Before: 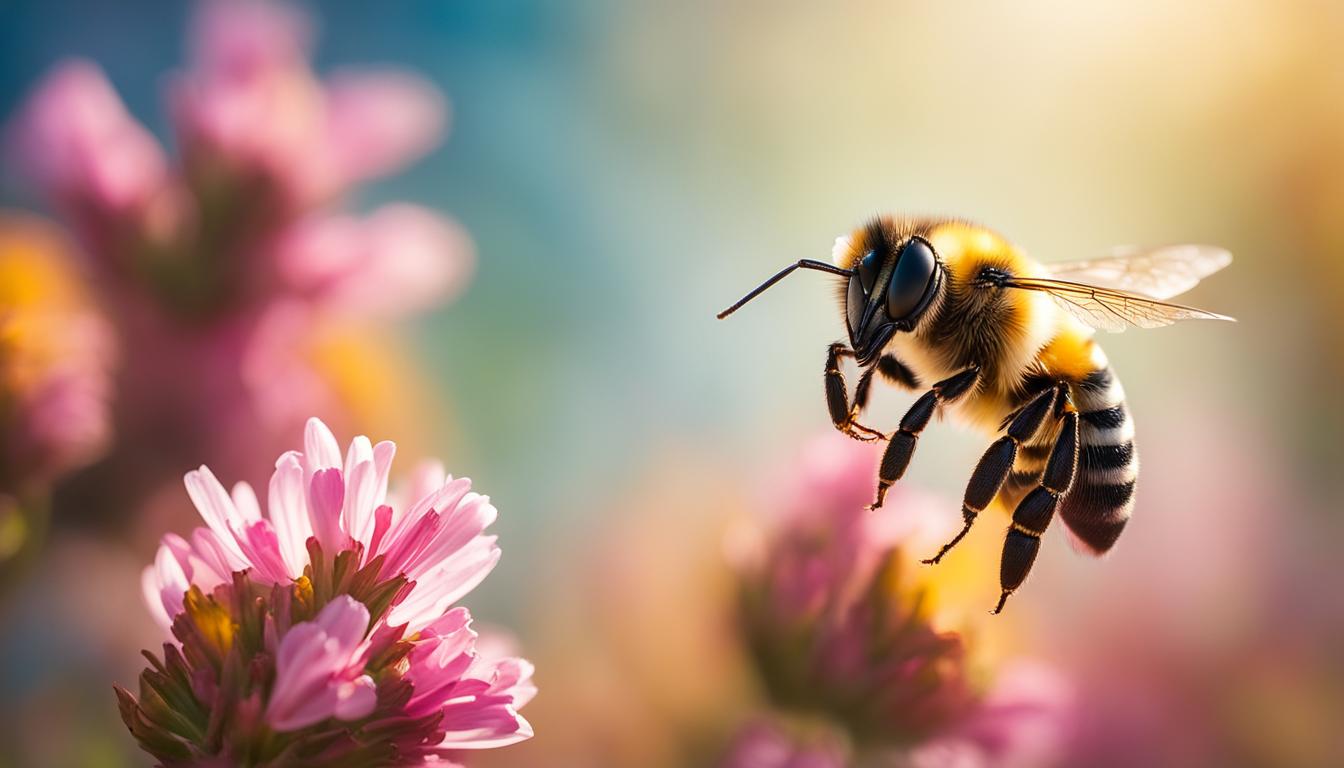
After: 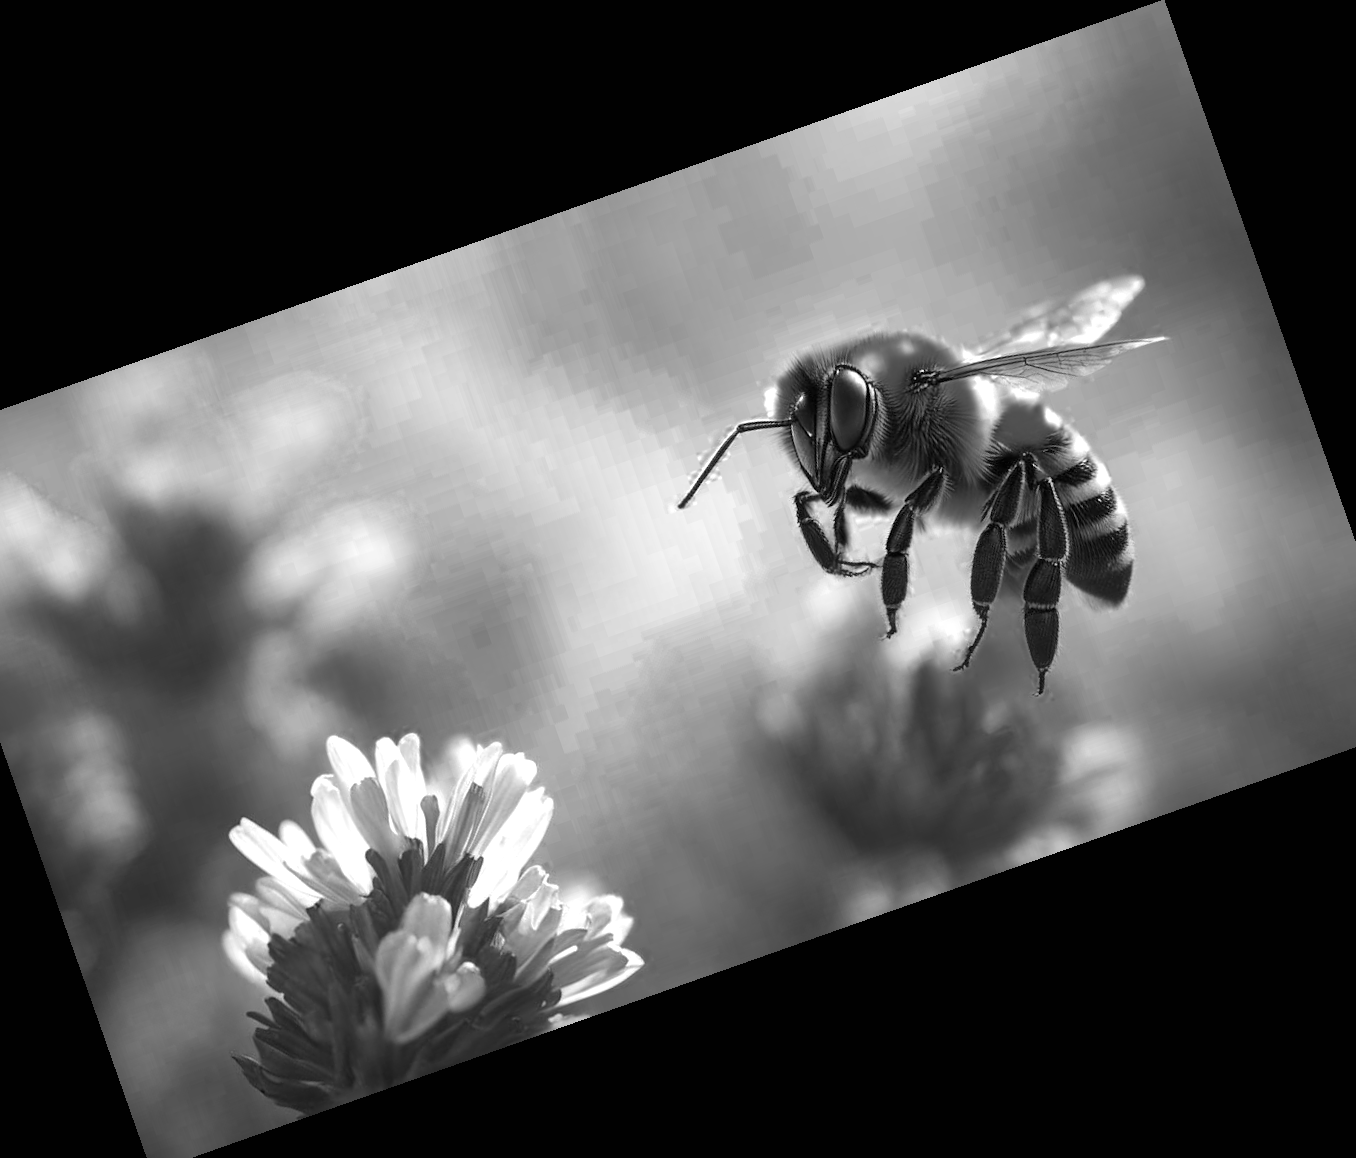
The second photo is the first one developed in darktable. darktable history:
exposure: black level correction 0, exposure 0.7 EV, compensate highlight preservation false
color zones: curves: ch0 [(0.287, 0.048) (0.493, 0.484) (0.737, 0.816)]; ch1 [(0, 0) (0.143, 0) (0.286, 0) (0.429, 0) (0.571, 0) (0.714, 0) (0.857, 0)]
crop and rotate: angle 19.43°, left 6.812%, right 4.125%, bottom 1.087%
